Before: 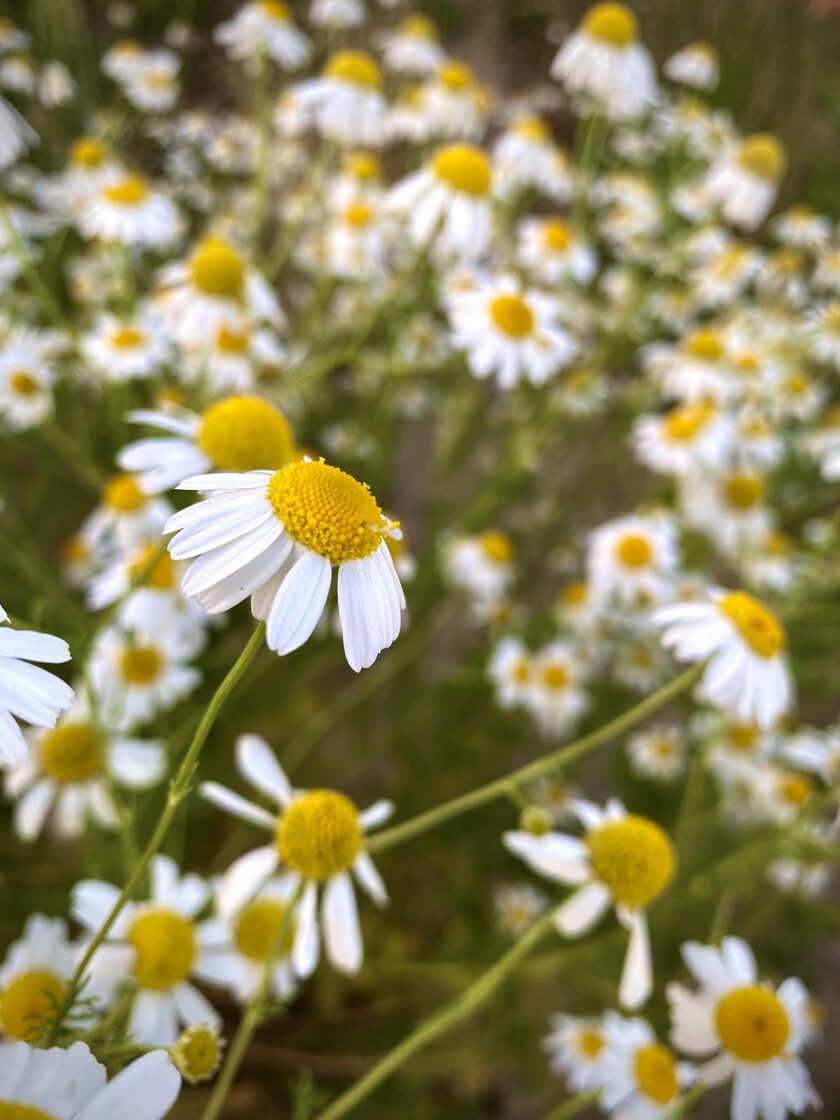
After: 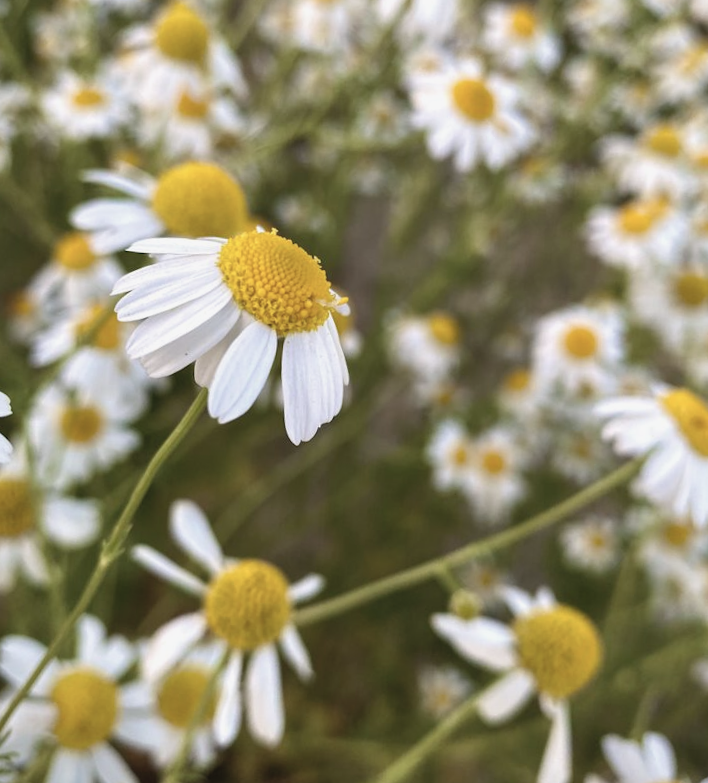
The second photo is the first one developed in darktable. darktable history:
crop and rotate: angle -3.64°, left 9.769%, top 21.305%, right 12.288%, bottom 11.812%
contrast brightness saturation: contrast -0.062, saturation -0.405
